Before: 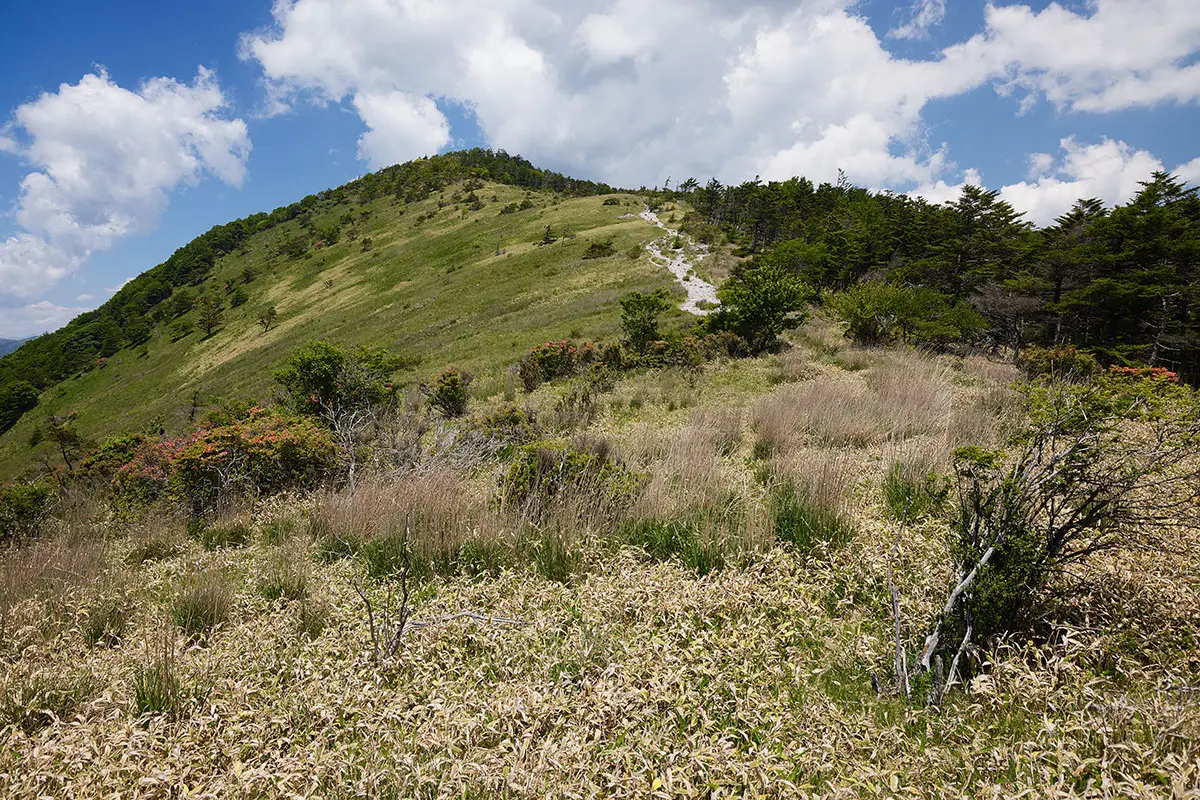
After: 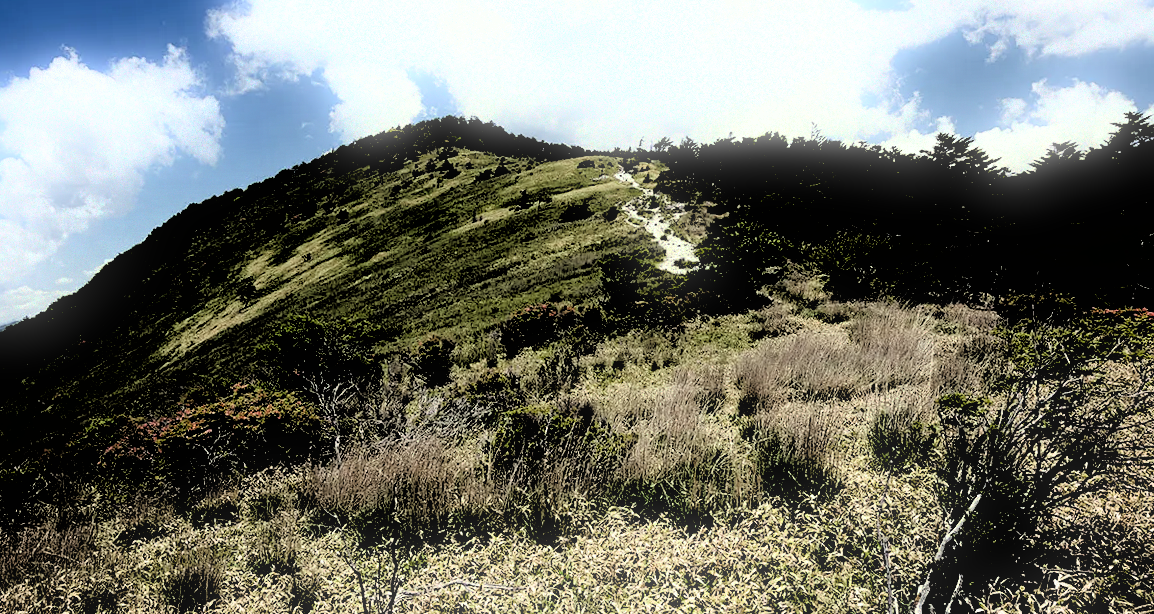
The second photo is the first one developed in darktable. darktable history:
exposure: exposure -0.242 EV, compensate highlight preservation false
bloom: size 5%, threshold 95%, strength 15%
crop: left 2.737%, top 7.287%, right 3.421%, bottom 20.179%
rotate and perspective: rotation -2.29°, automatic cropping off
color correction: highlights a* -2.68, highlights b* 2.57
filmic rgb: black relative exposure -1 EV, white relative exposure 2.05 EV, hardness 1.52, contrast 2.25, enable highlight reconstruction true
